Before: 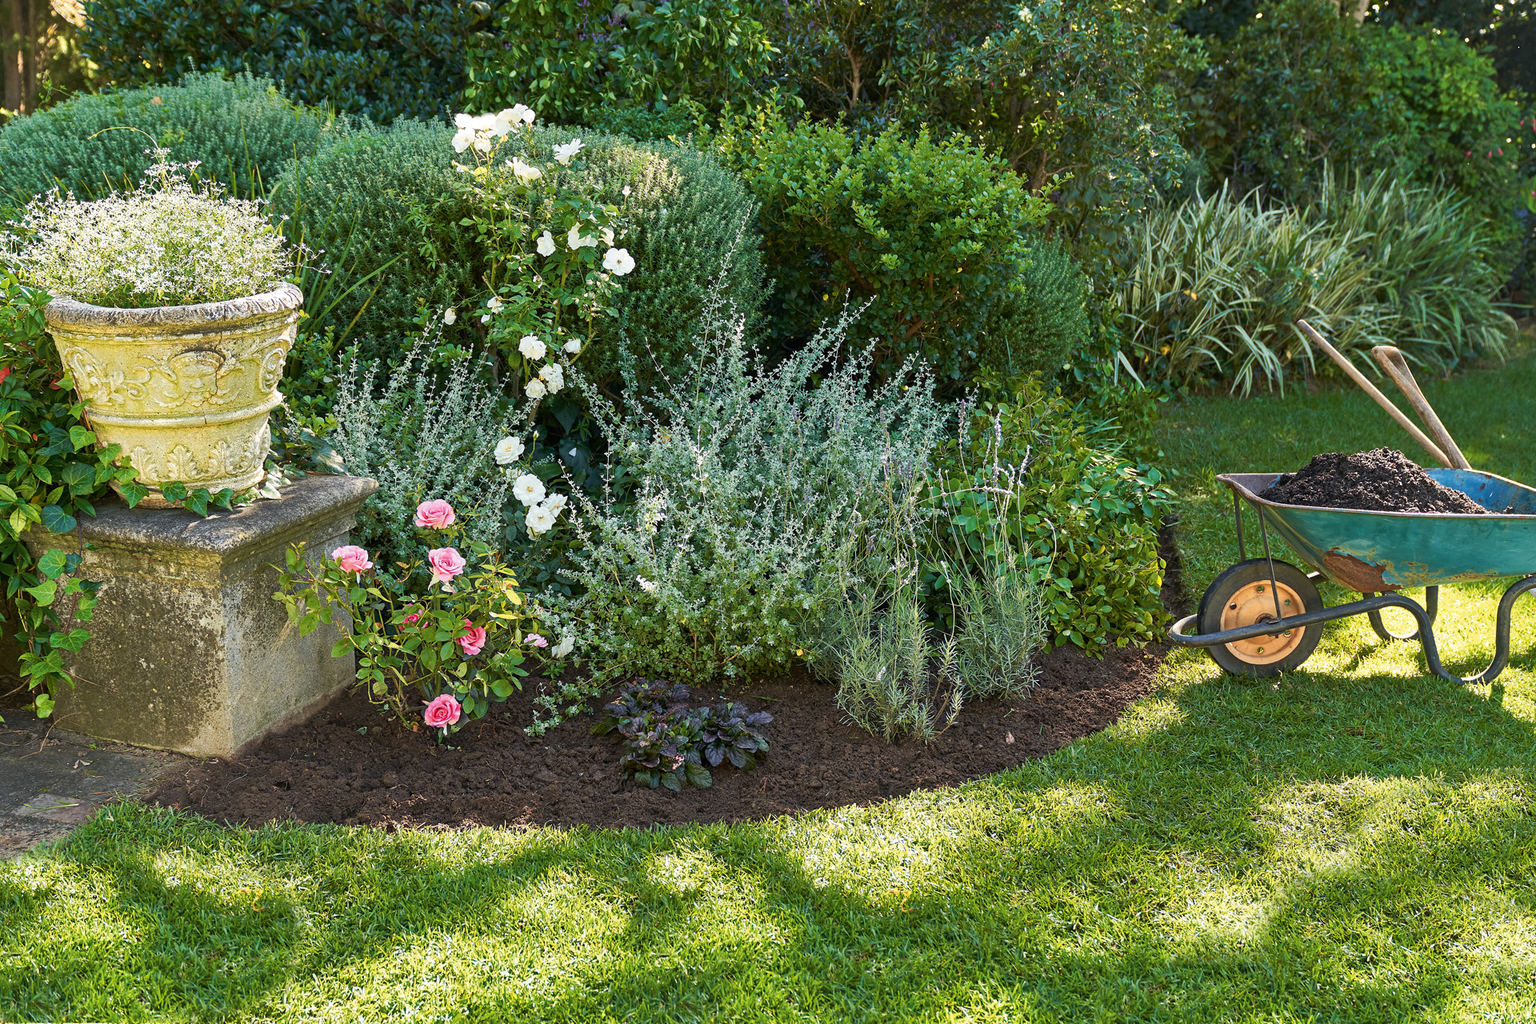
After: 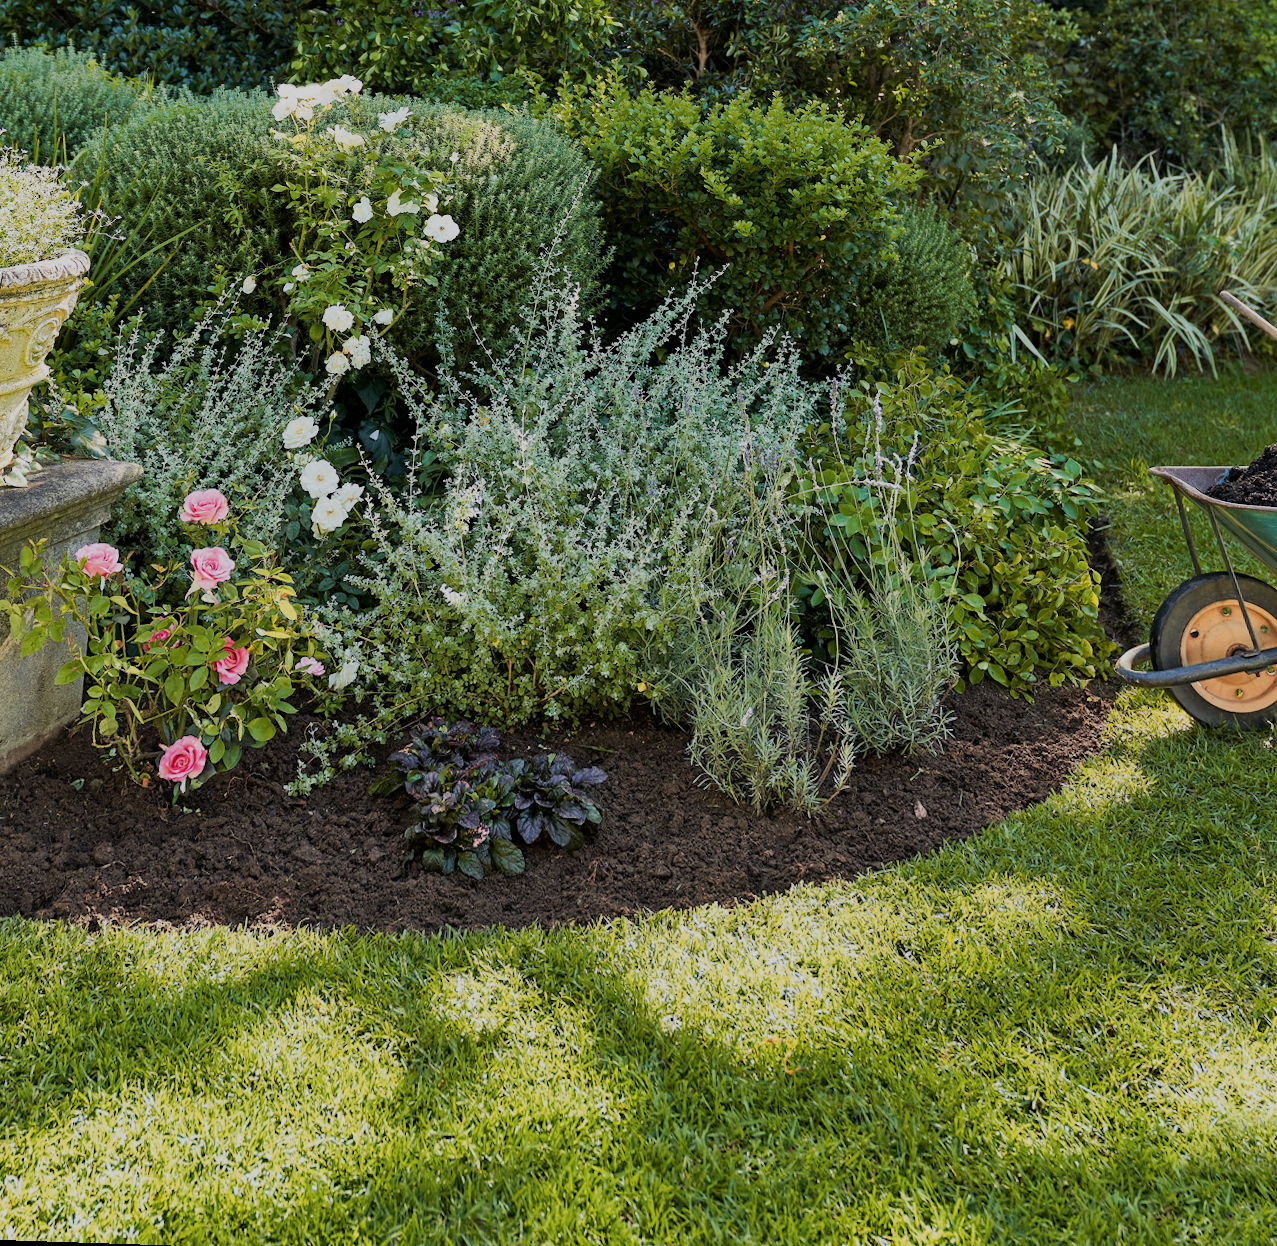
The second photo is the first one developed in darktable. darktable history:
rotate and perspective: rotation 0.72°, lens shift (vertical) -0.352, lens shift (horizontal) -0.051, crop left 0.152, crop right 0.859, crop top 0.019, crop bottom 0.964
filmic rgb: black relative exposure -7.32 EV, white relative exposure 5.09 EV, hardness 3.2
crop and rotate: left 9.597%, right 10.195%
color zones: curves: ch2 [(0, 0.5) (0.143, 0.5) (0.286, 0.489) (0.415, 0.421) (0.571, 0.5) (0.714, 0.5) (0.857, 0.5) (1, 0.5)]
